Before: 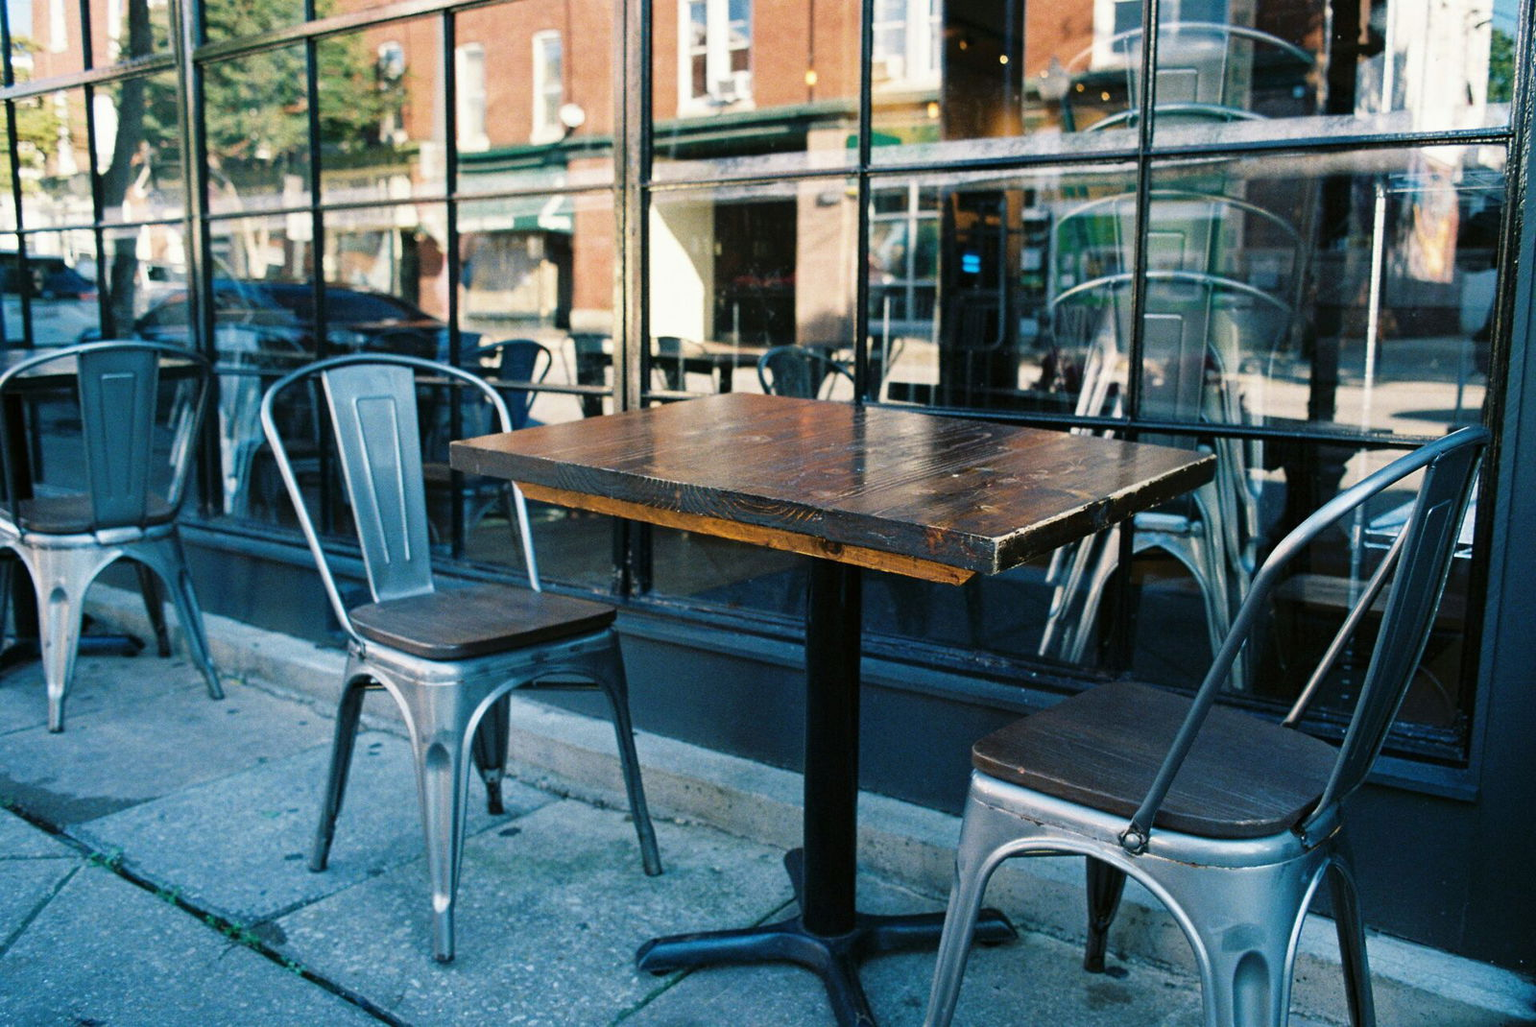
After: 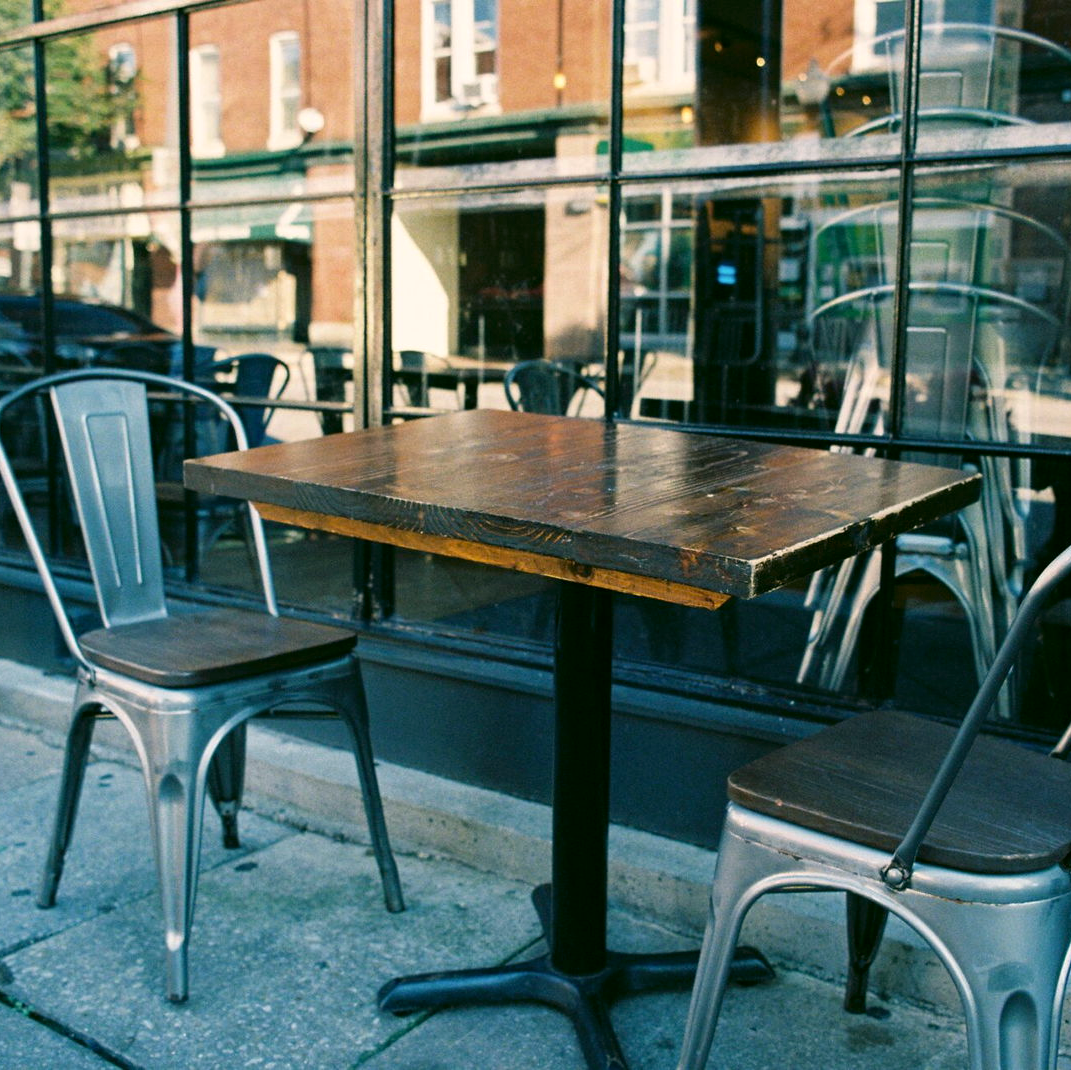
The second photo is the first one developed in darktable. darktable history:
color correction: highlights a* 3.99, highlights b* 4.95, shadows a* -7.33, shadows b* 5.04
crop and rotate: left 17.821%, right 15.198%
